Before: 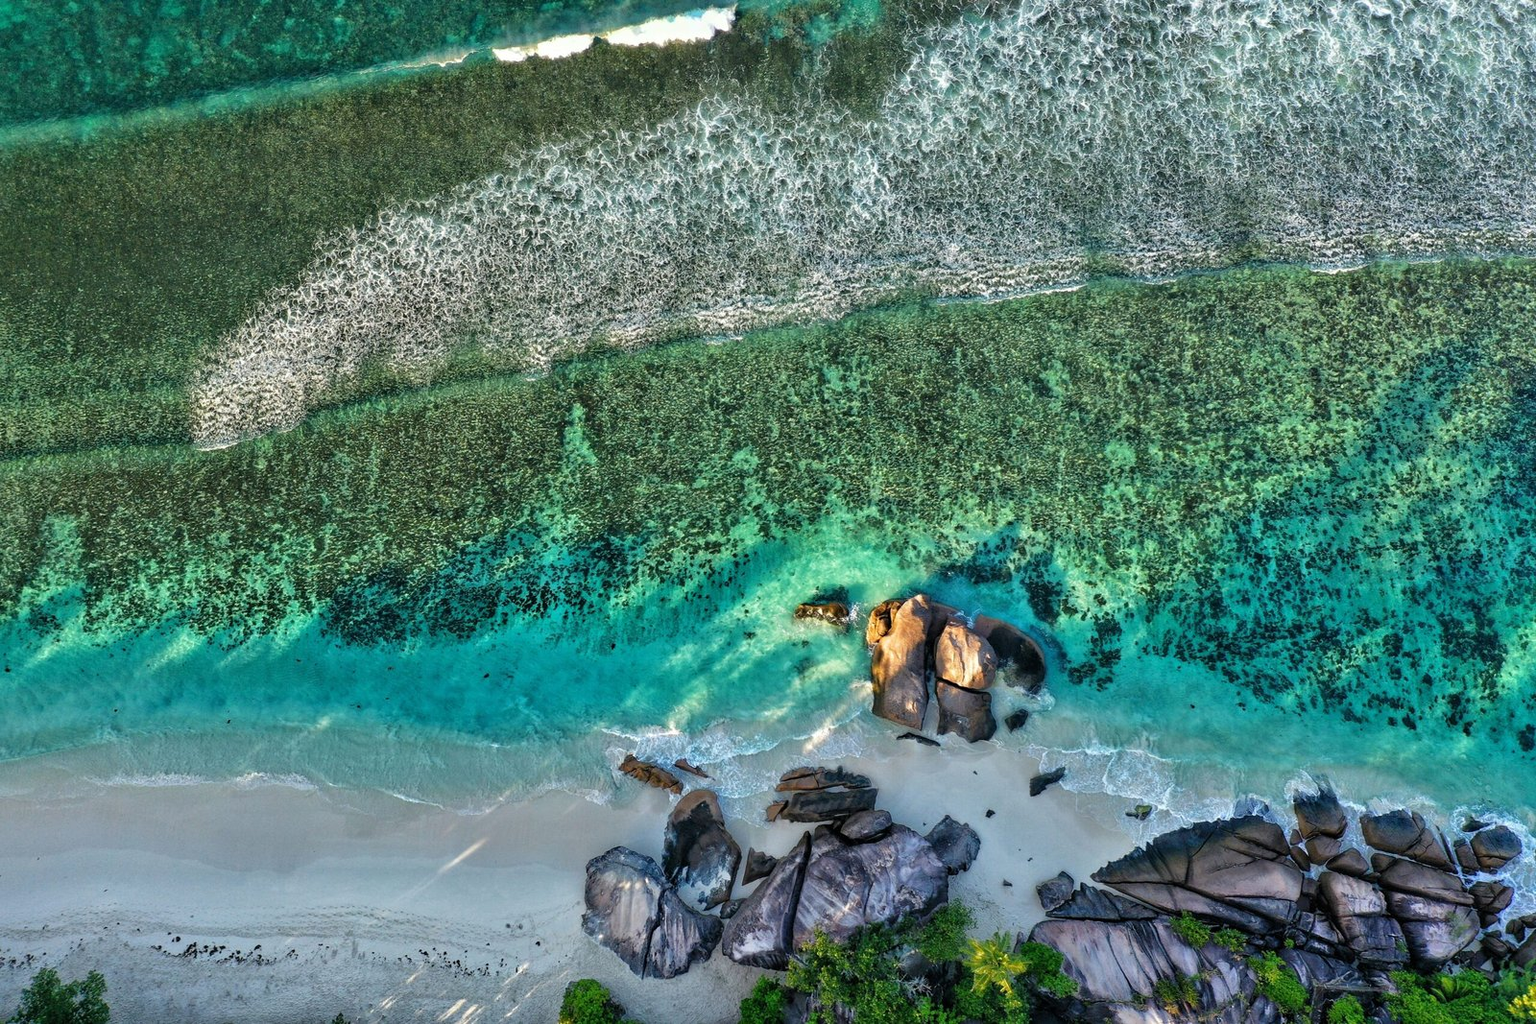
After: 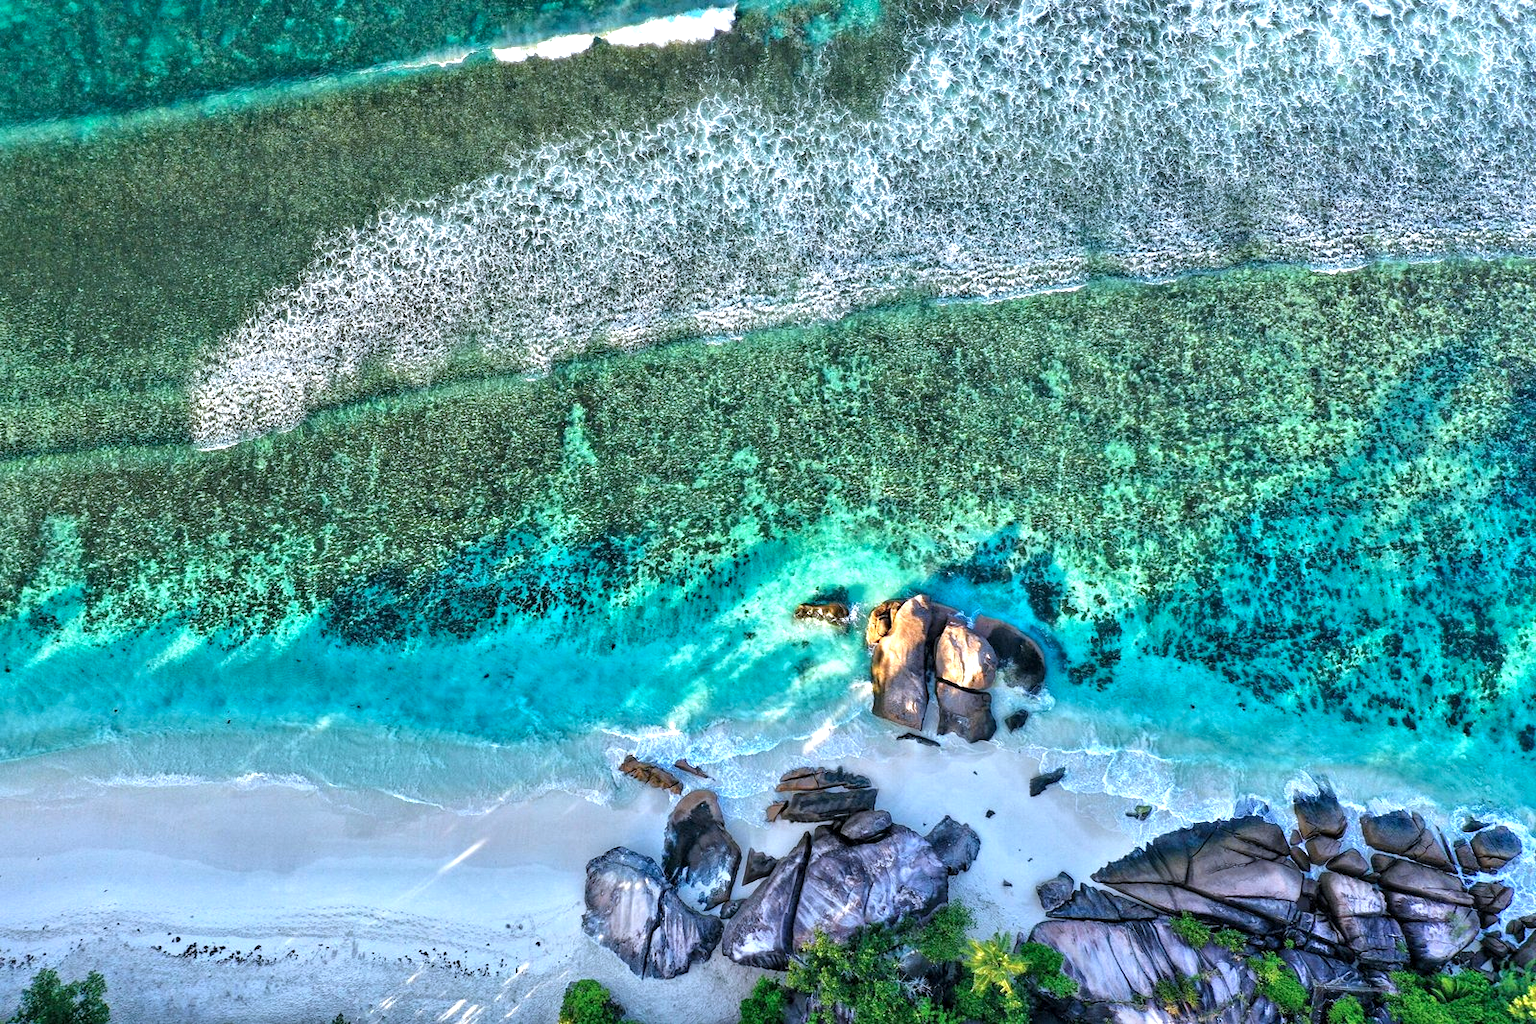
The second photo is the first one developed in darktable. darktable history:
exposure: black level correction 0, exposure 0.7 EV, compensate exposure bias true, compensate highlight preservation false
local contrast: highlights 100%, shadows 100%, detail 120%, midtone range 0.2
color calibration: illuminant as shot in camera, x 0.37, y 0.382, temperature 4313.32 K
